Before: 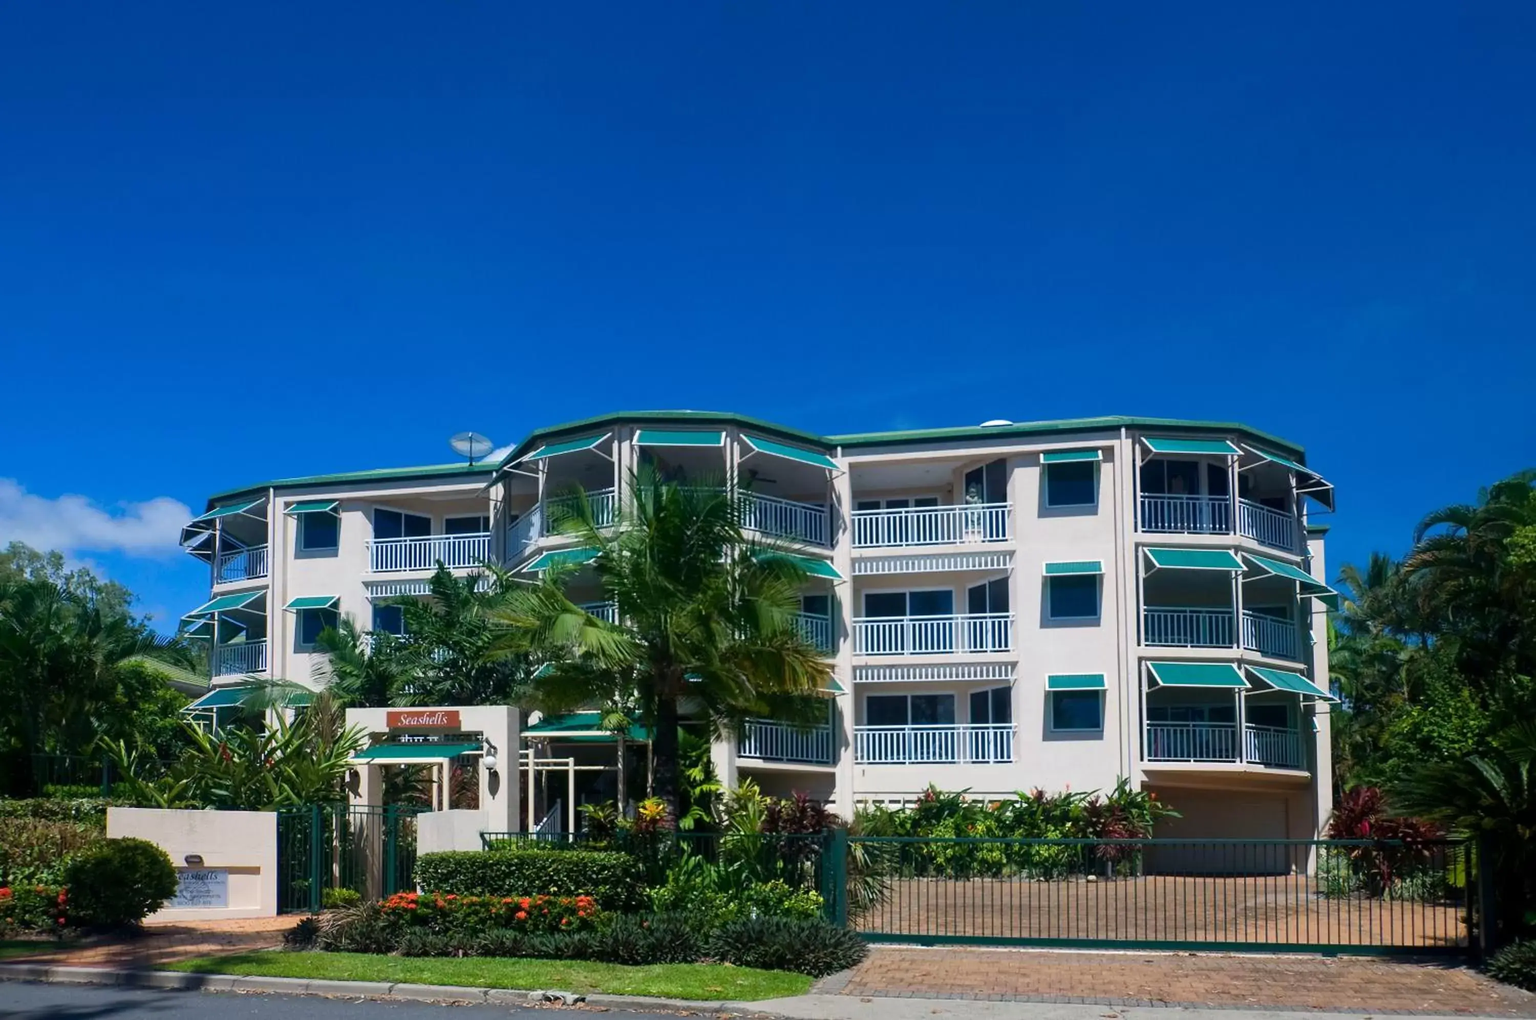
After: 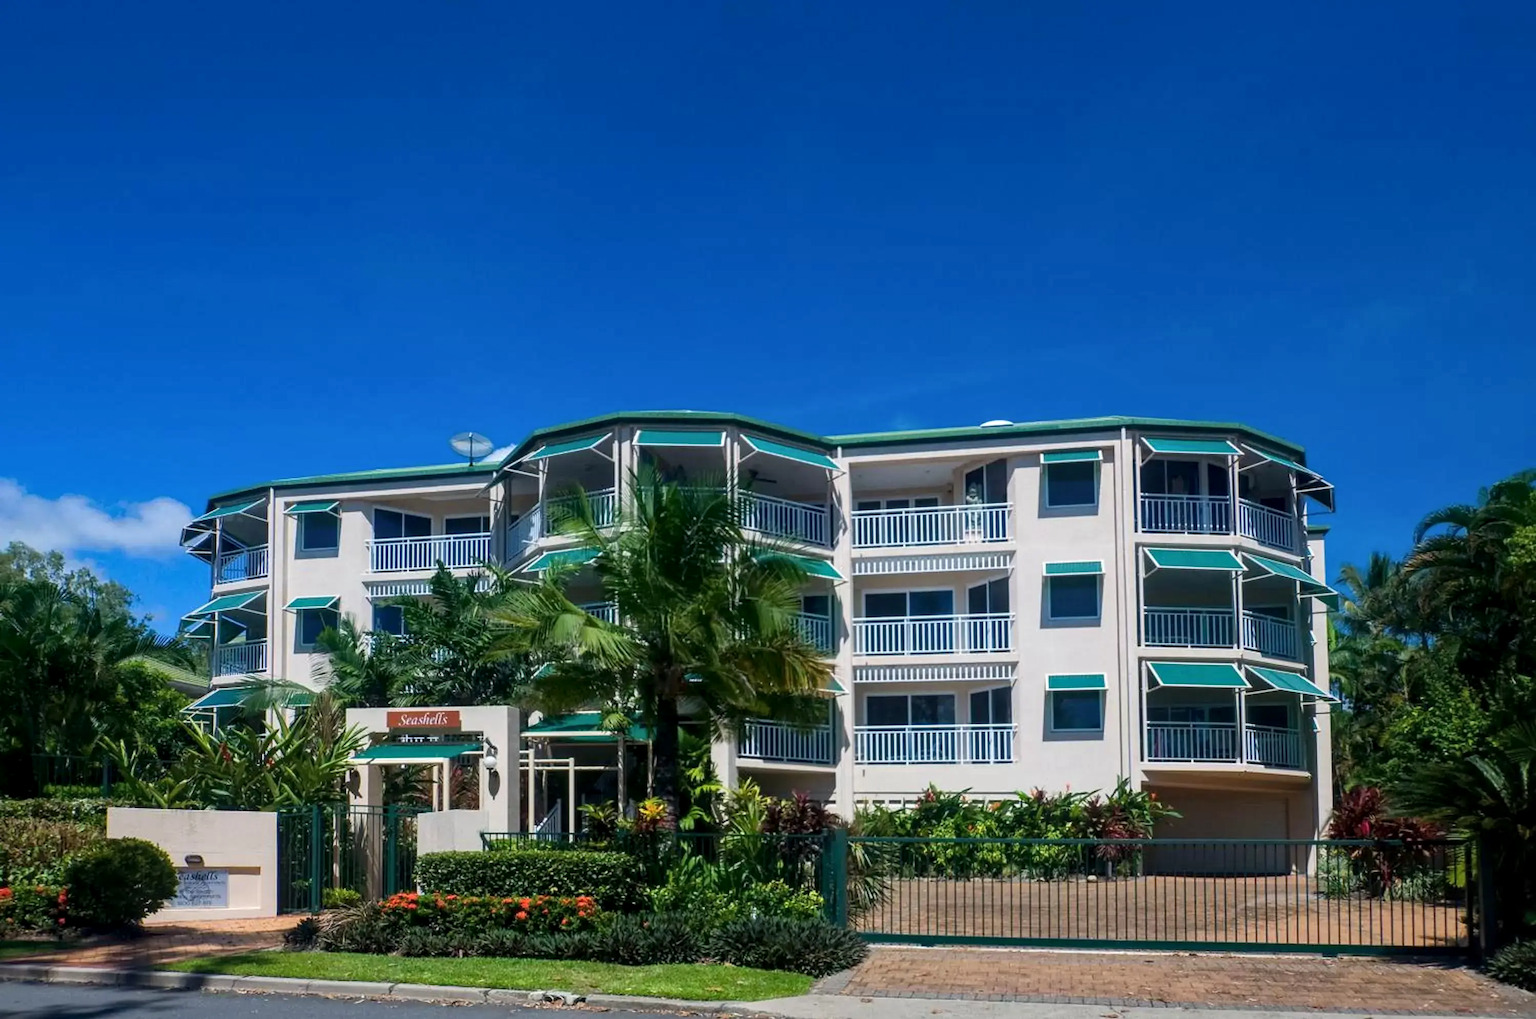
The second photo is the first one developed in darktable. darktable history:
local contrast: on, module defaults
levels: levels [0, 0.499, 1]
